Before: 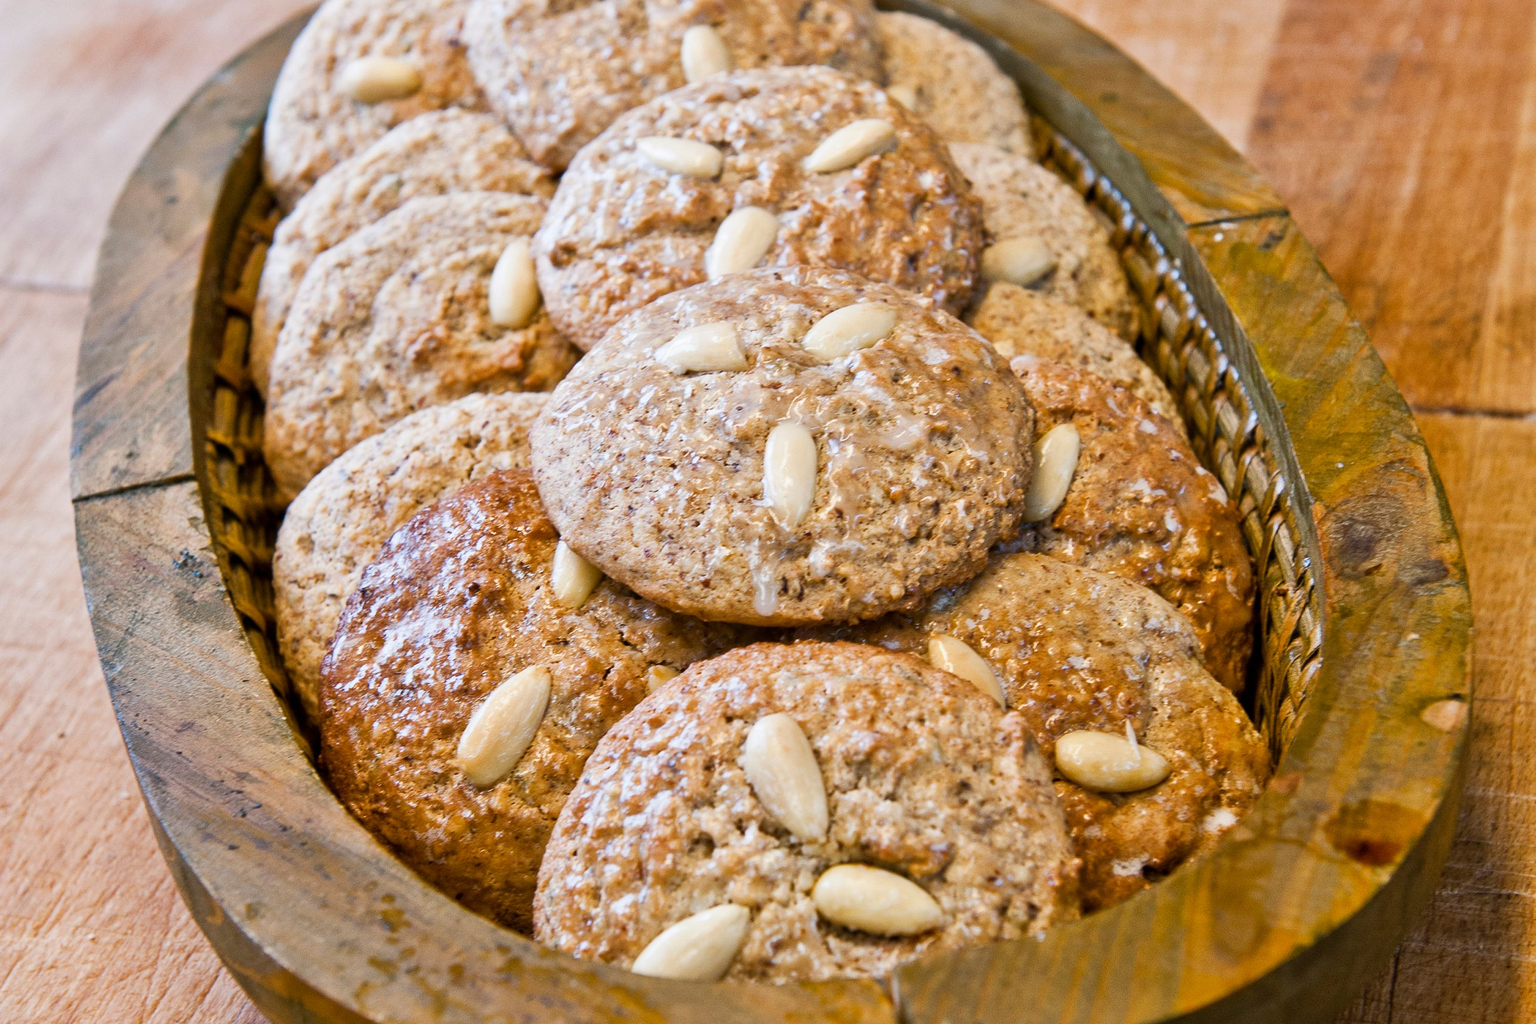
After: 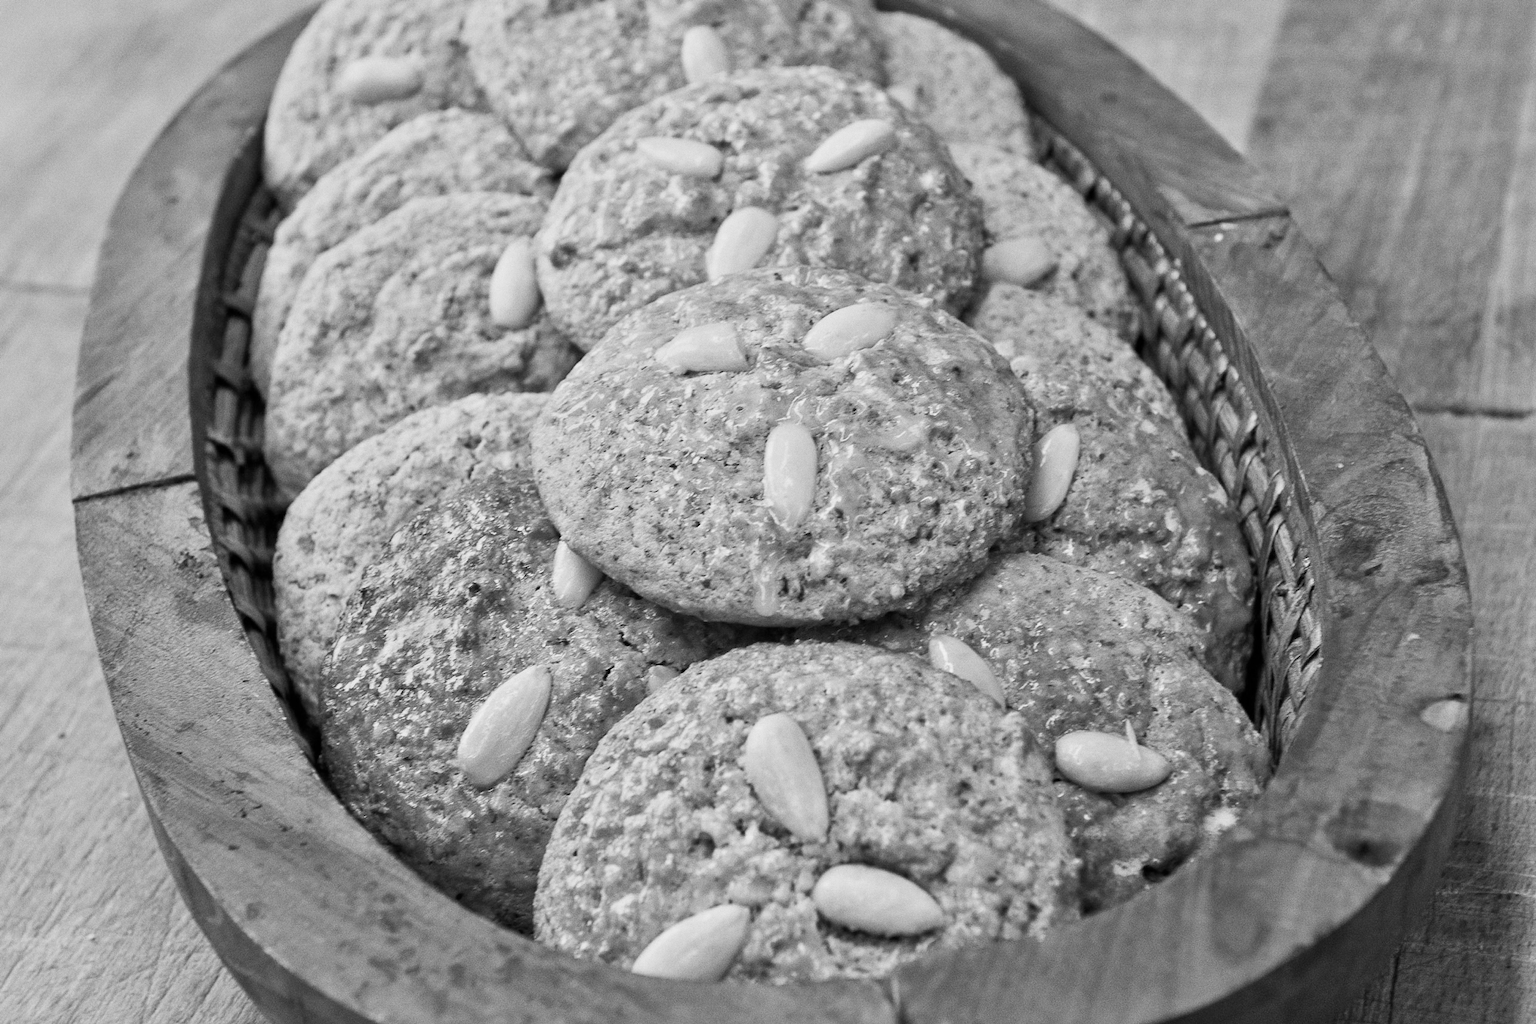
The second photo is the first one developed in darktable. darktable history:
grain: coarseness 0.09 ISO
monochrome: a 26.22, b 42.67, size 0.8
